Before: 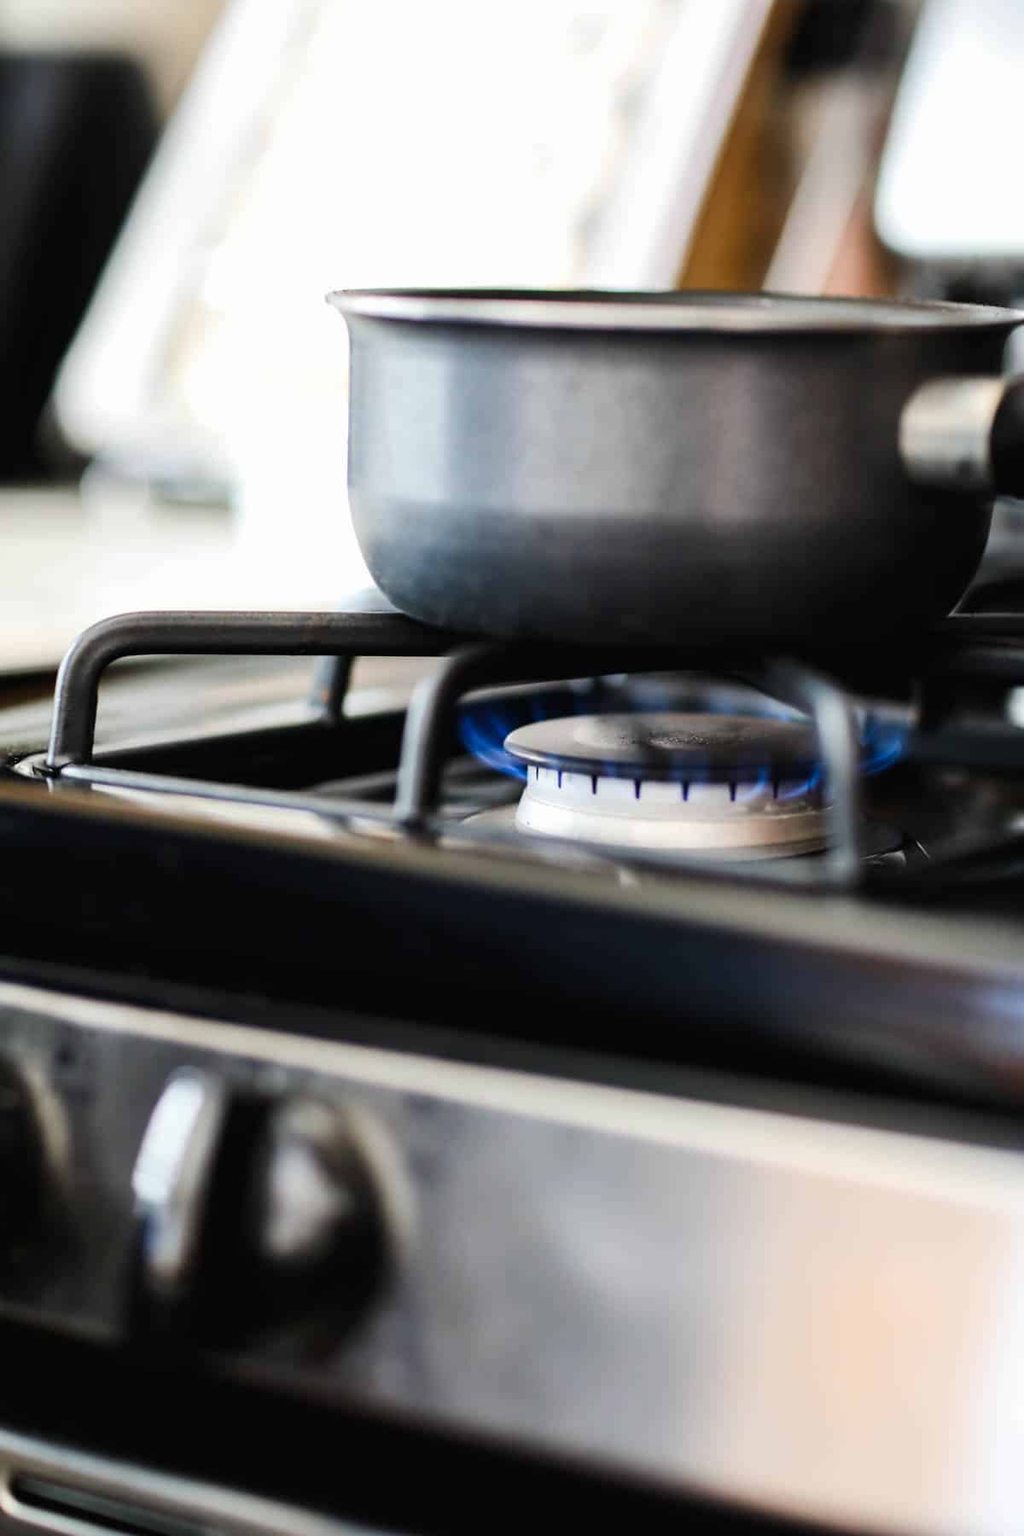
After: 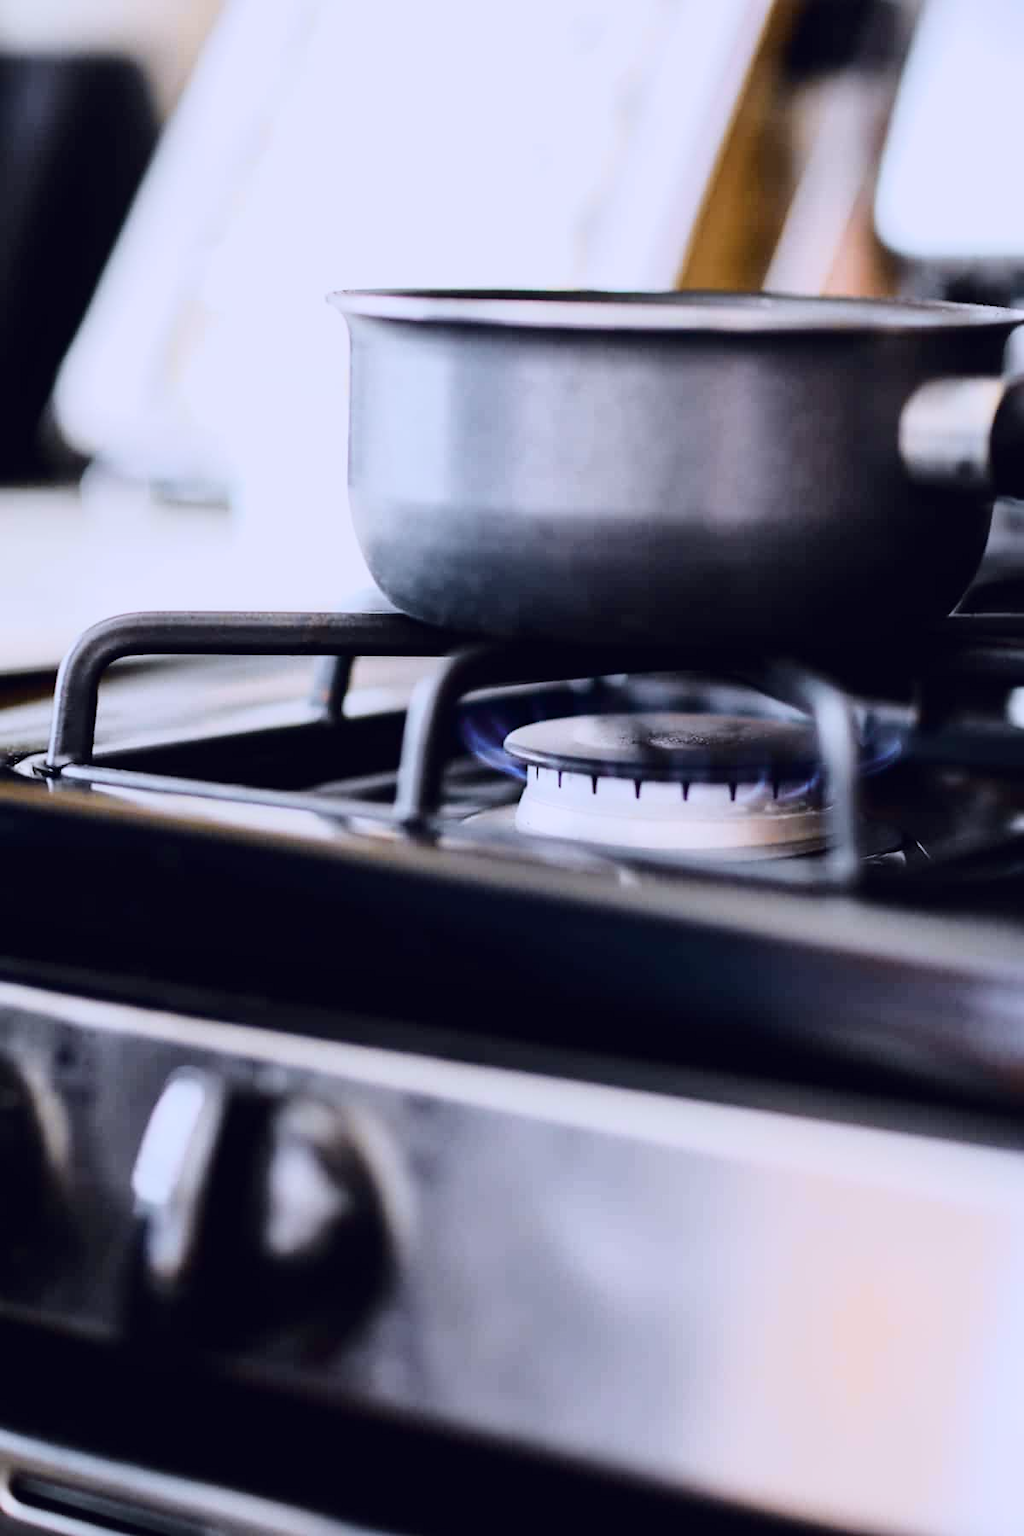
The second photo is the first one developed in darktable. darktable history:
tone curve: curves: ch0 [(0.003, 0.003) (0.104, 0.069) (0.236, 0.218) (0.401, 0.443) (0.495, 0.55) (0.625, 0.67) (0.819, 0.841) (0.96, 0.899)]; ch1 [(0, 0) (0.161, 0.092) (0.37, 0.302) (0.424, 0.402) (0.45, 0.466) (0.495, 0.506) (0.573, 0.571) (0.638, 0.641) (0.751, 0.741) (1, 1)]; ch2 [(0, 0) (0.352, 0.403) (0.466, 0.443) (0.524, 0.501) (0.56, 0.556) (1, 1)], color space Lab, independent channels, preserve colors none
color calibration: illuminant as shot in camera, x 0.358, y 0.373, temperature 4628.91 K
